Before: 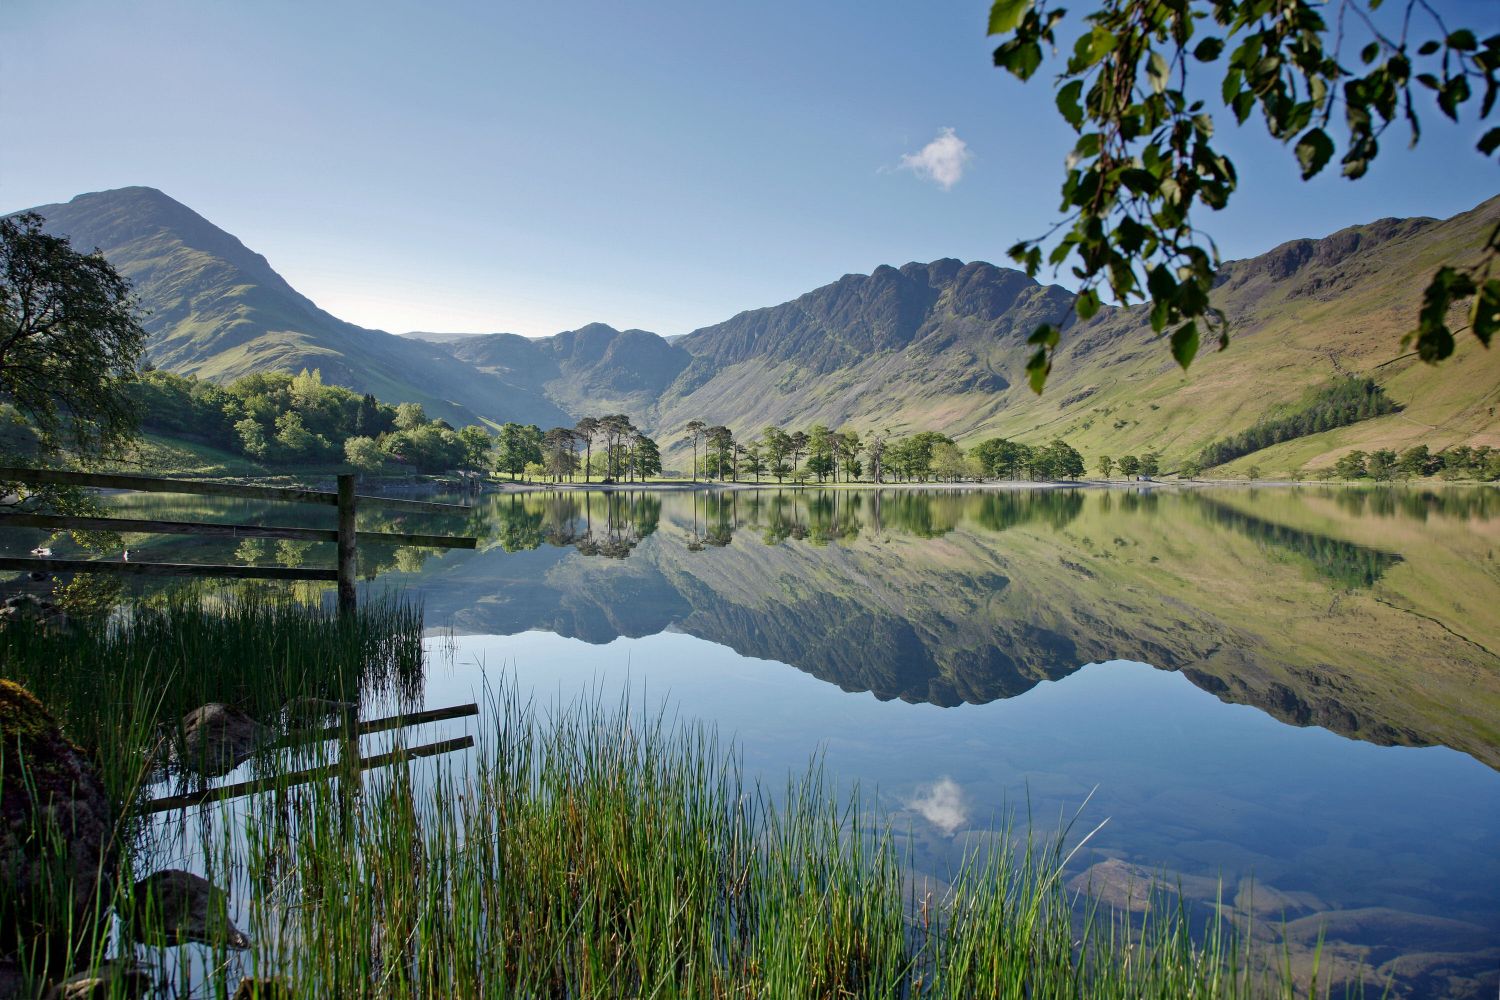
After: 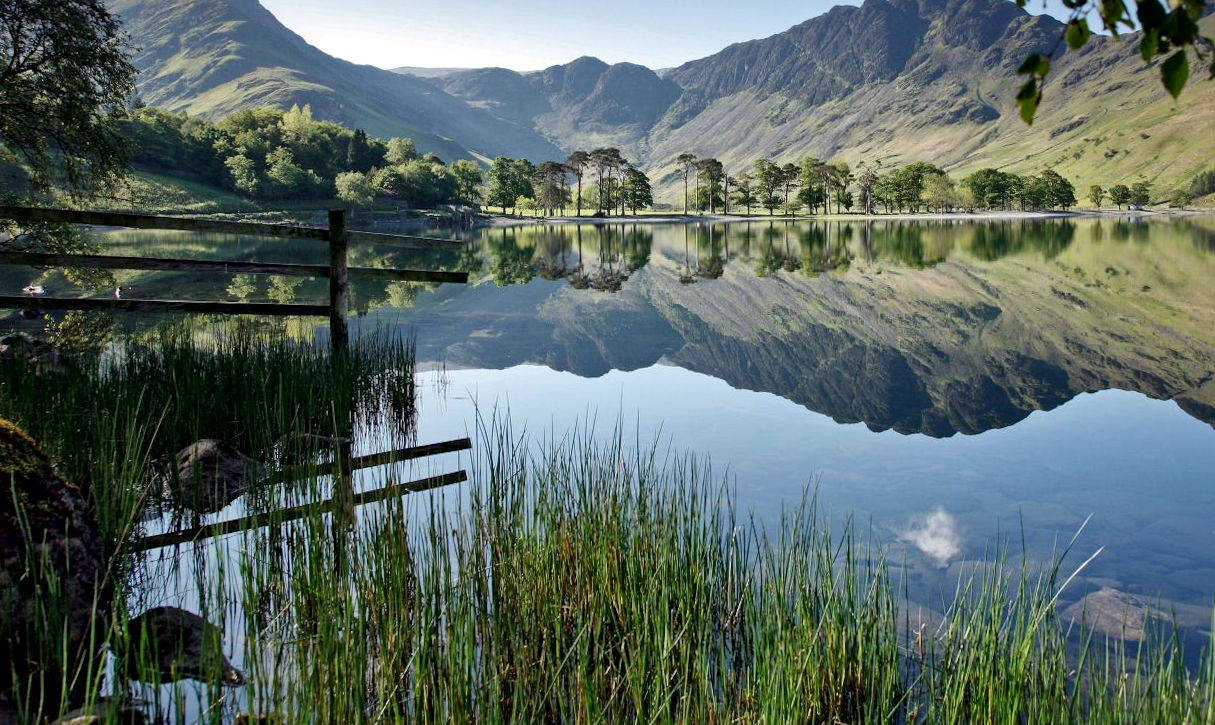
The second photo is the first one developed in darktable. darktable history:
rotate and perspective: rotation -0.45°, automatic cropping original format, crop left 0.008, crop right 0.992, crop top 0.012, crop bottom 0.988
local contrast: mode bilateral grid, contrast 25, coarseness 60, detail 151%, midtone range 0.2
crop: top 26.531%, right 17.959%
